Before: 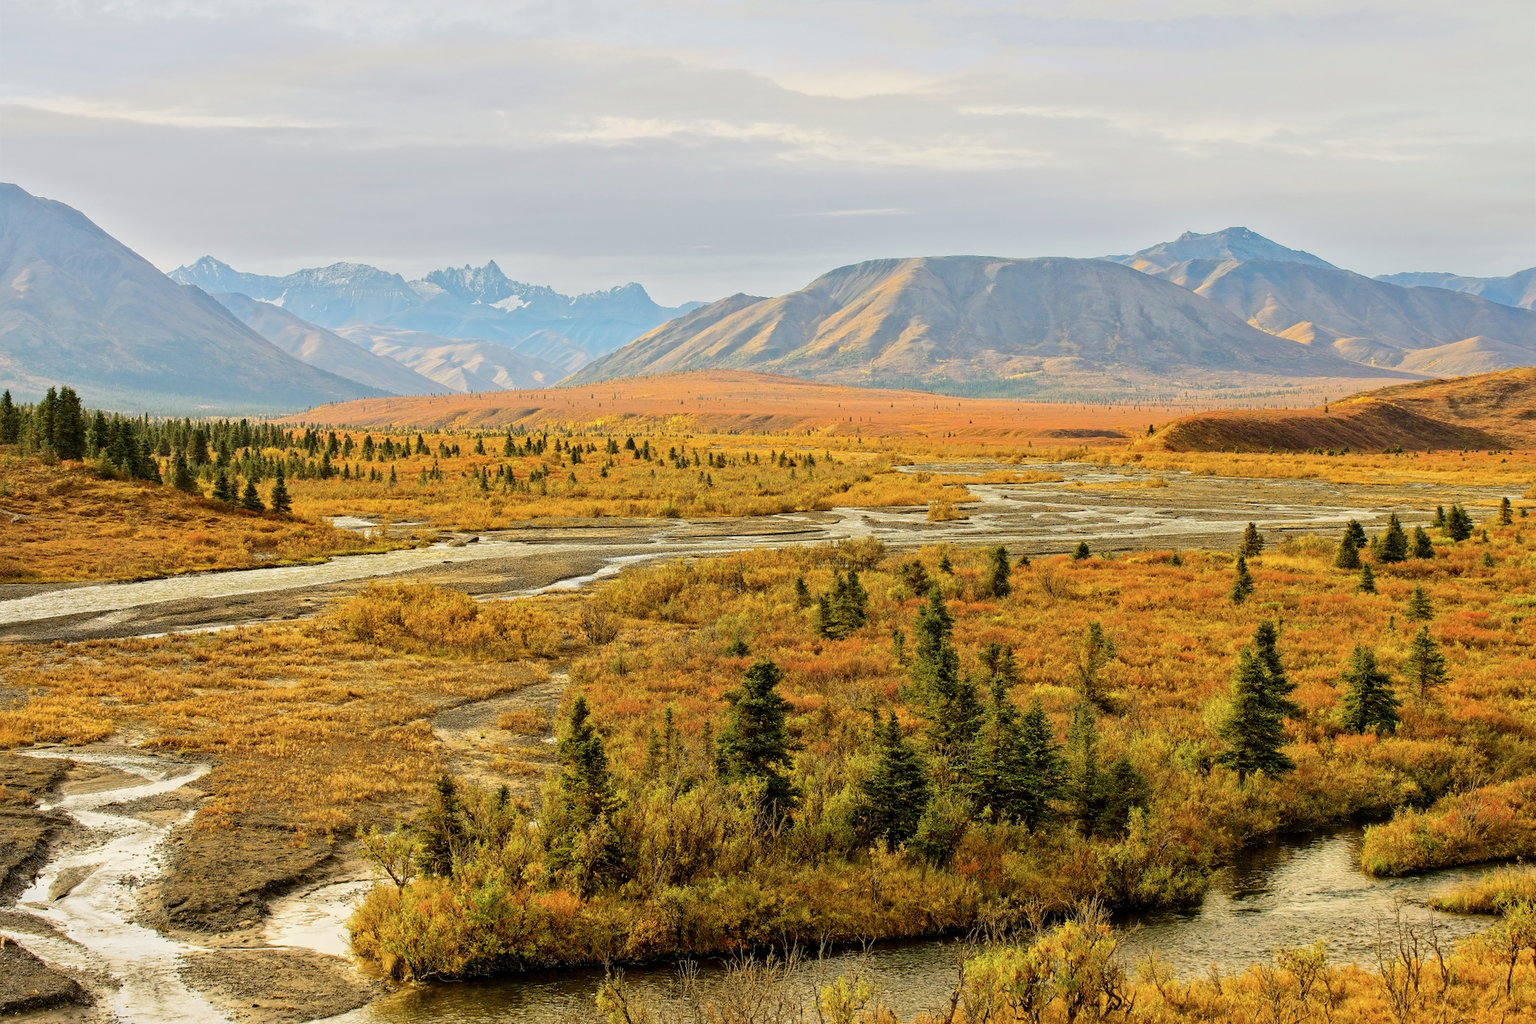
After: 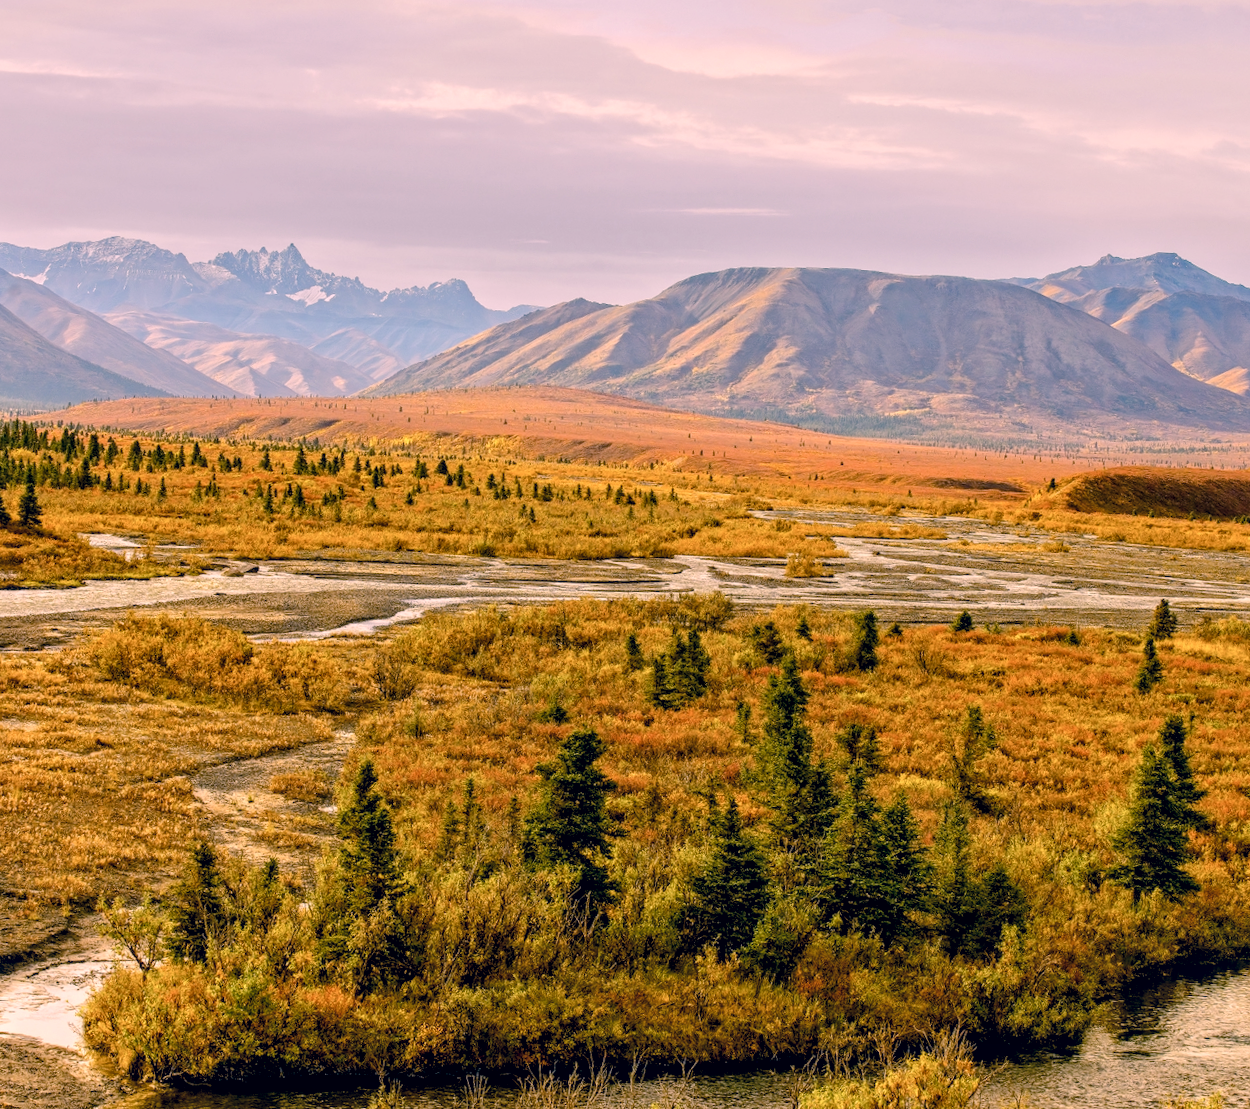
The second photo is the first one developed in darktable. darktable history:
crop and rotate: angle -3.14°, left 14.046%, top 0.017%, right 10.853%, bottom 0.063%
color balance rgb: power › hue 307.75°, highlights gain › chroma 1.549%, highlights gain › hue 310.06°, perceptual saturation grading › global saturation 45.981%, perceptual saturation grading › highlights -50.231%, perceptual saturation grading › shadows 30.649%
local contrast: detail 130%
color correction: highlights a* 14.27, highlights b* 5.96, shadows a* -5.63, shadows b* -16.04, saturation 0.839
